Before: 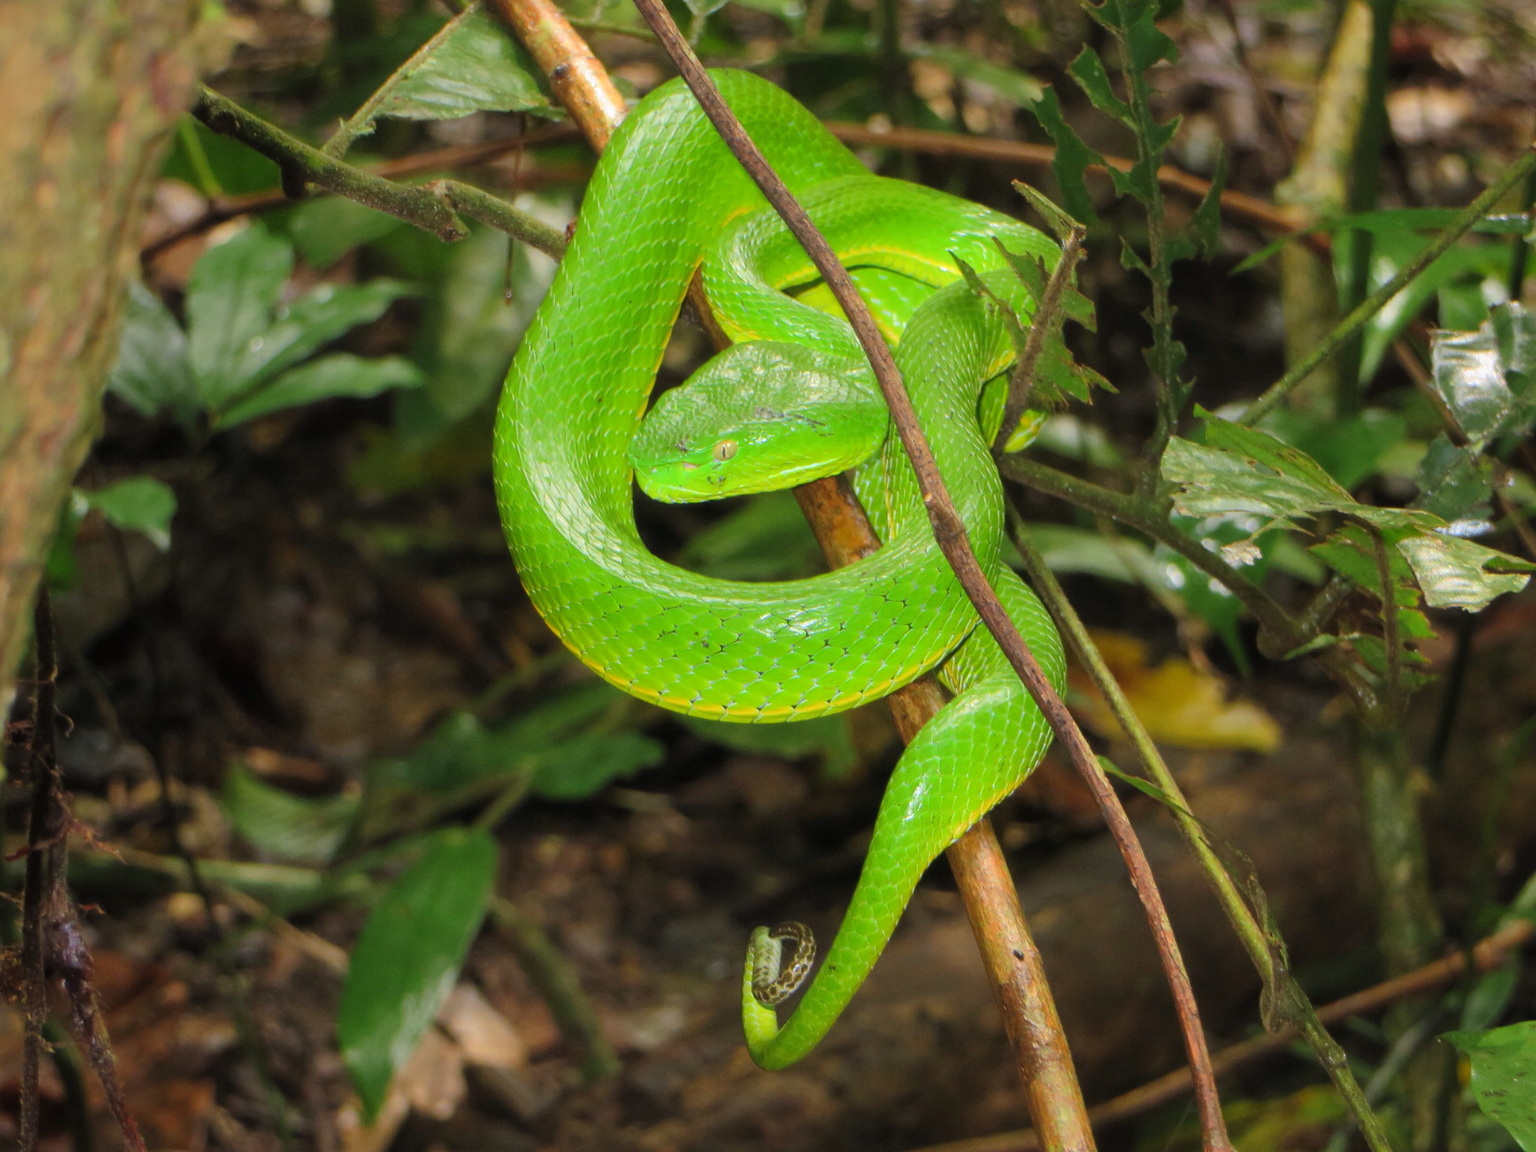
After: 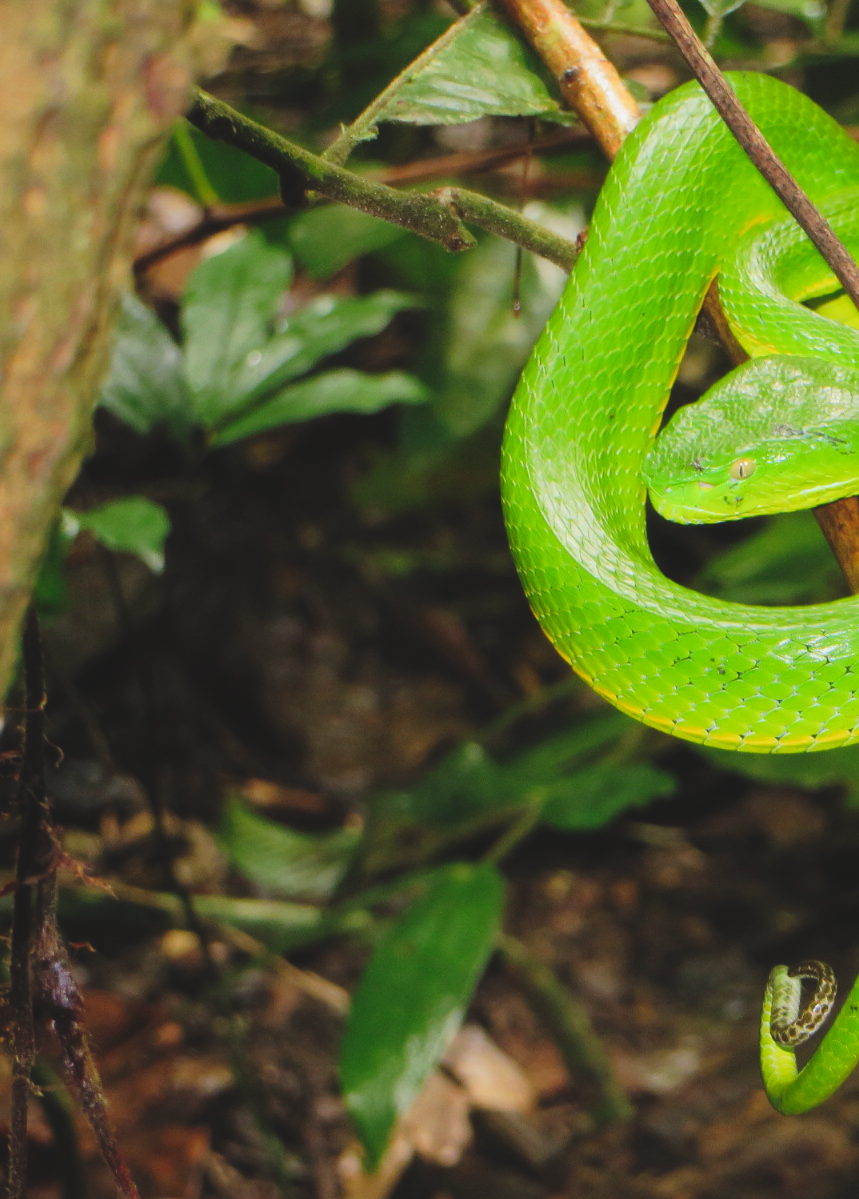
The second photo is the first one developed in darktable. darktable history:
tone curve: curves: ch0 [(0, 0.087) (0.175, 0.178) (0.466, 0.498) (0.715, 0.764) (1, 0.961)]; ch1 [(0, 0) (0.437, 0.398) (0.476, 0.466) (0.505, 0.505) (0.534, 0.544) (0.612, 0.605) (0.641, 0.643) (1, 1)]; ch2 [(0, 0) (0.359, 0.379) (0.427, 0.453) (0.489, 0.495) (0.531, 0.534) (0.579, 0.579) (1, 1)], preserve colors none
crop: left 0.873%, right 45.387%, bottom 0.079%
